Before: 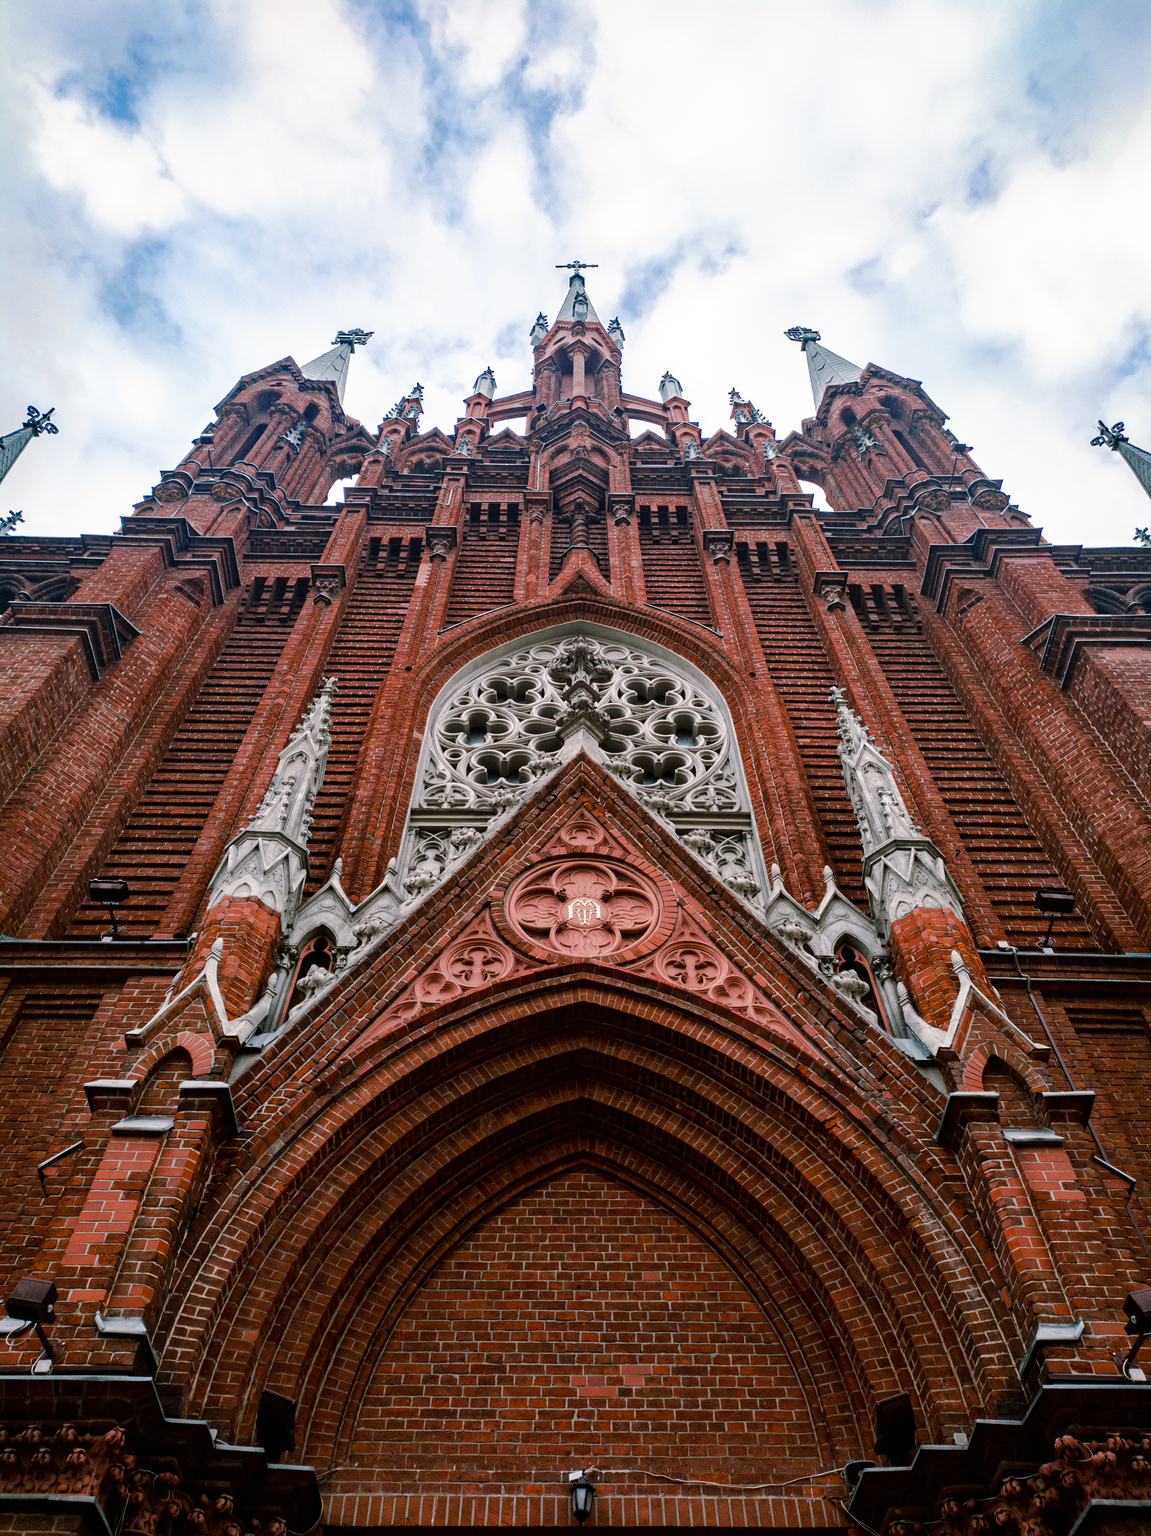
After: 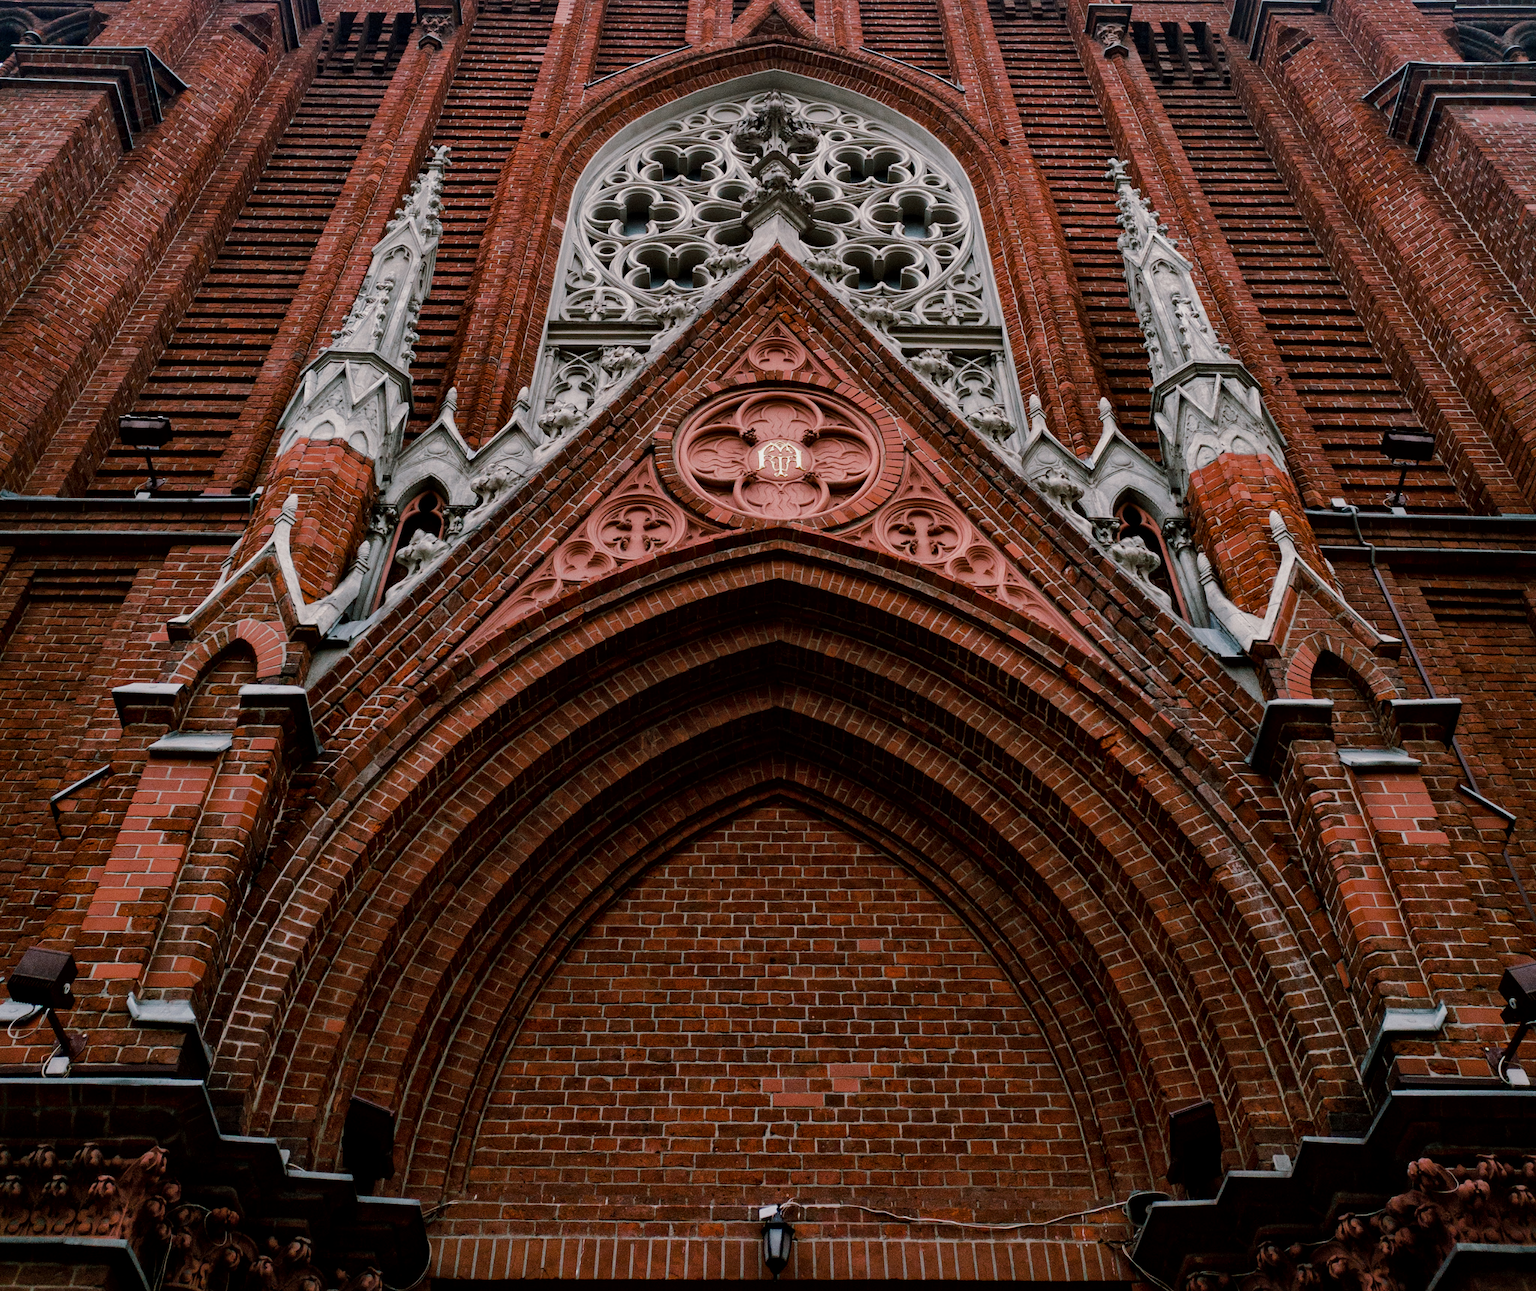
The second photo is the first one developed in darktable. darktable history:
crop and rotate: top 37.014%
local contrast: mode bilateral grid, contrast 21, coarseness 50, detail 128%, midtone range 0.2
exposure: exposure -0.347 EV, compensate highlight preservation false
